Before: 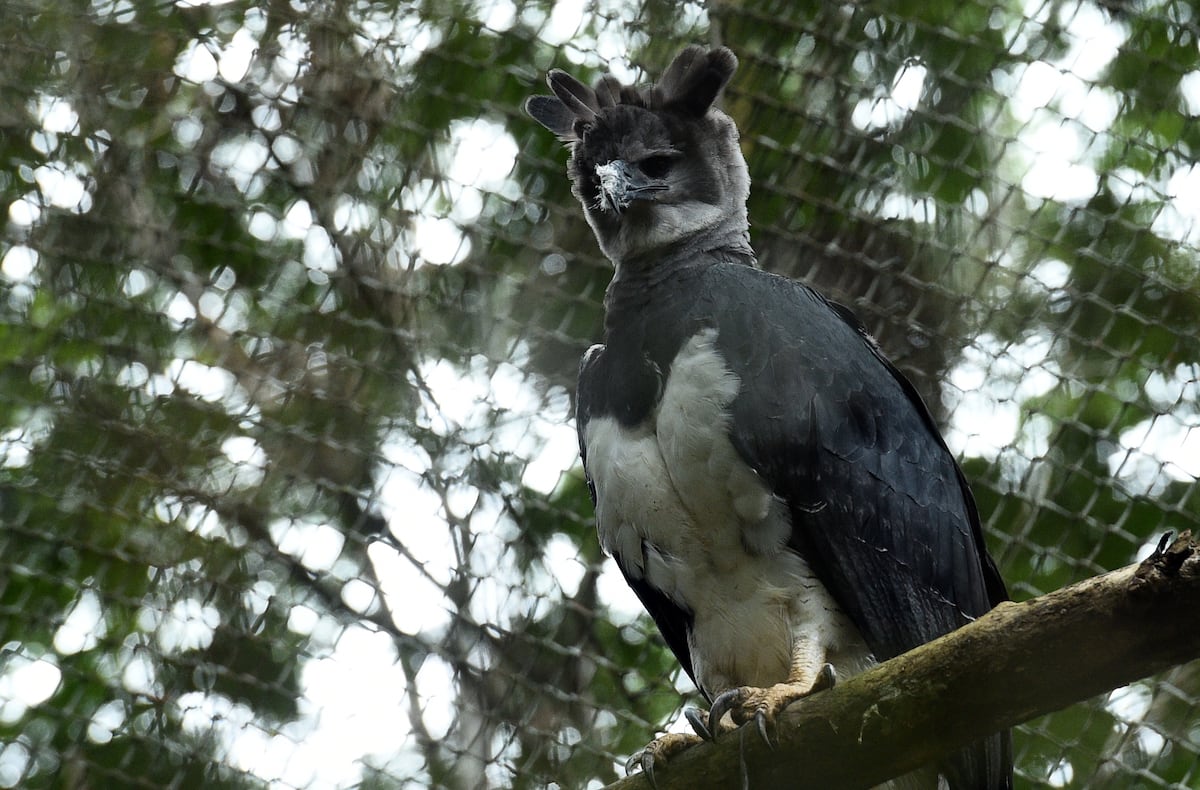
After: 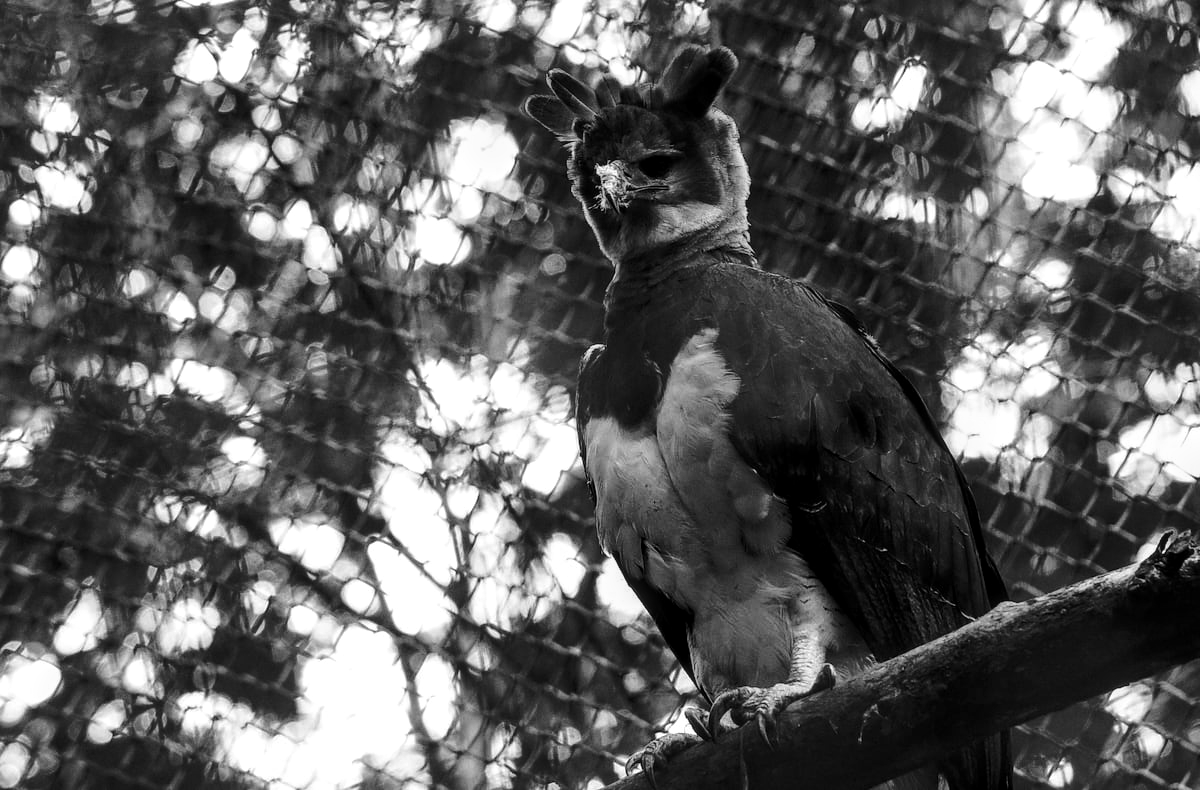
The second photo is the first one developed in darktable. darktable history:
white balance: red 1.127, blue 0.943
local contrast: detail 130%
monochrome: a 0, b 0, size 0.5, highlights 0.57
base curve: curves: ch0 [(0, 0) (0.073, 0.04) (0.157, 0.139) (0.492, 0.492) (0.758, 0.758) (1, 1)], preserve colors none
